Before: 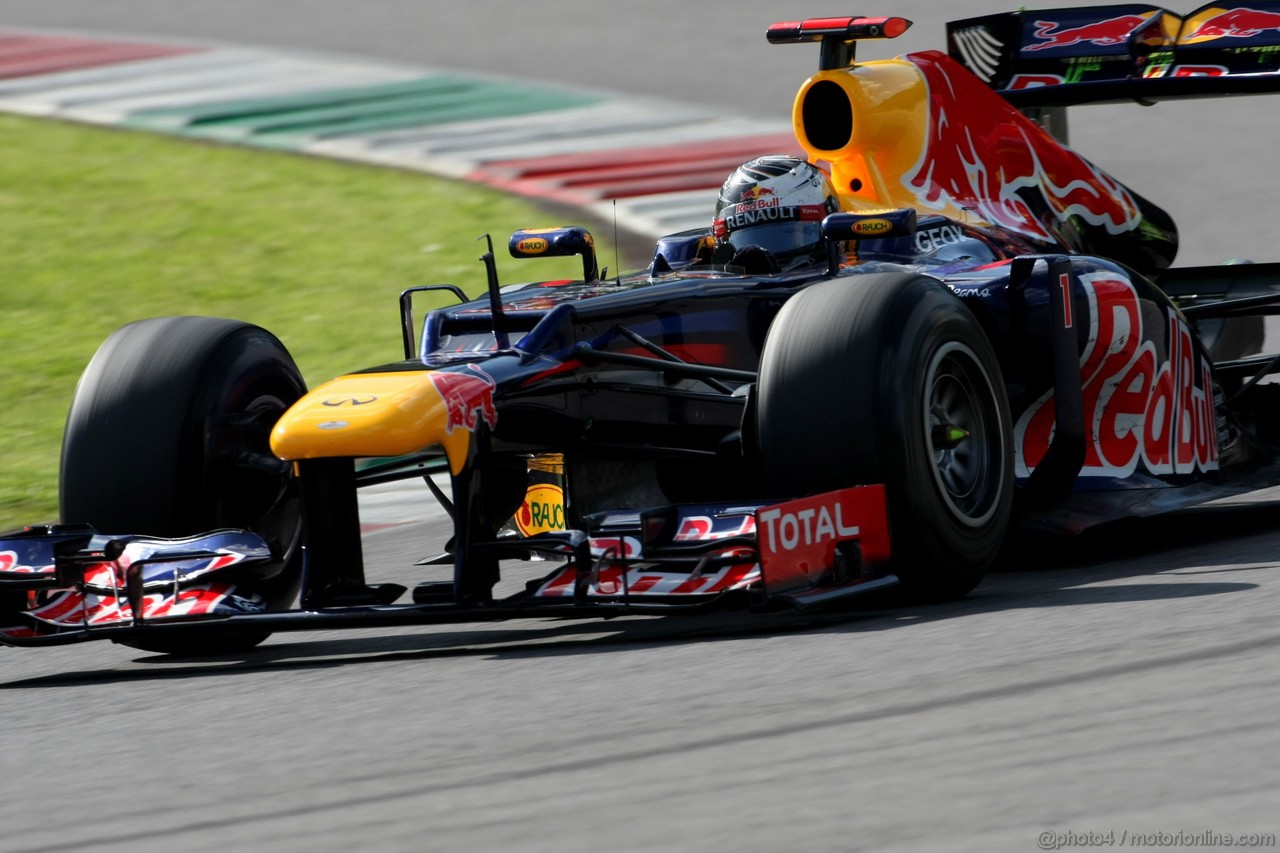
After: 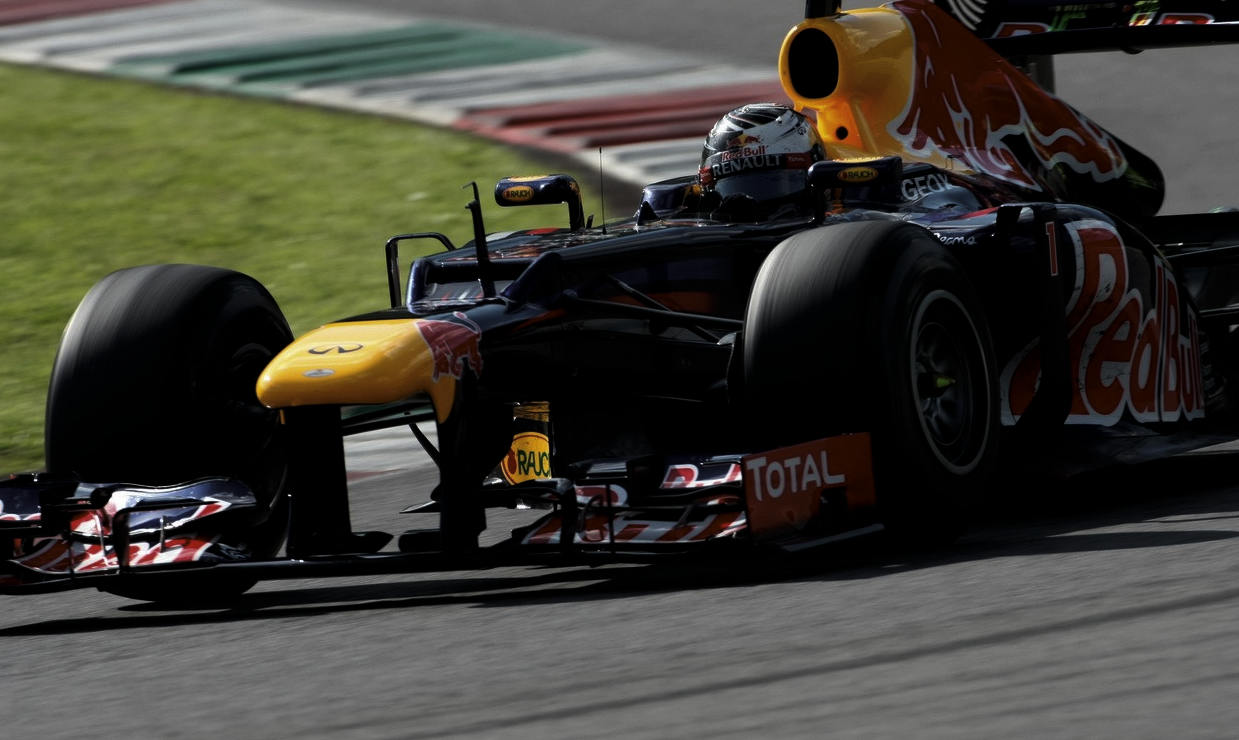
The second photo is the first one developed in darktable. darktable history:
levels: levels [0, 0.618, 1]
crop: left 1.106%, top 6.198%, right 1.756%, bottom 6.74%
